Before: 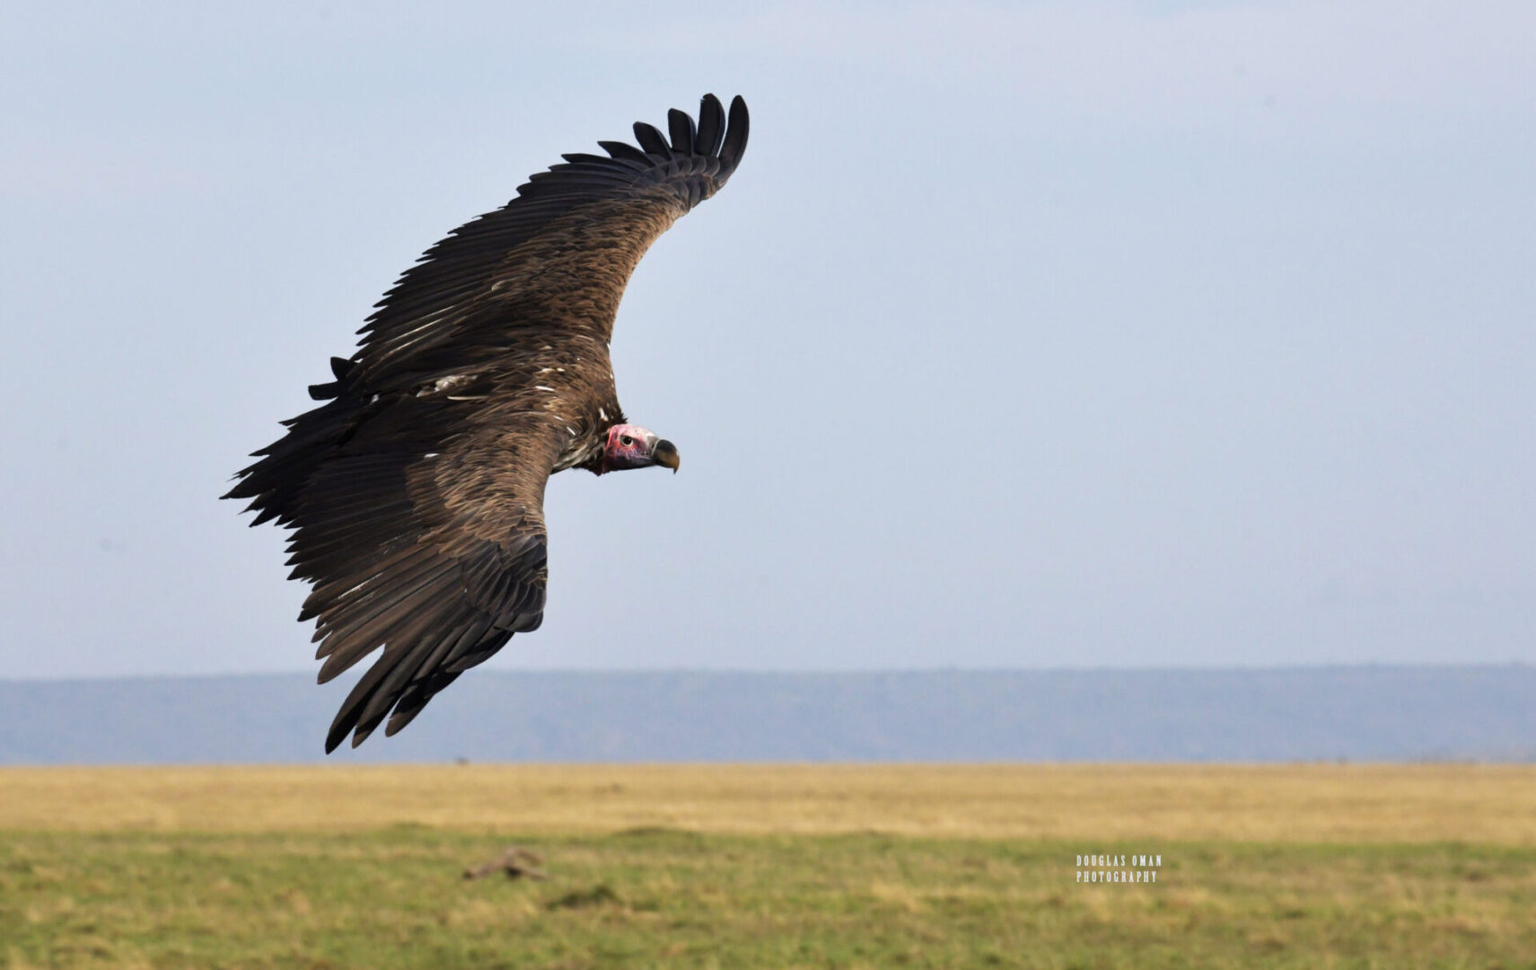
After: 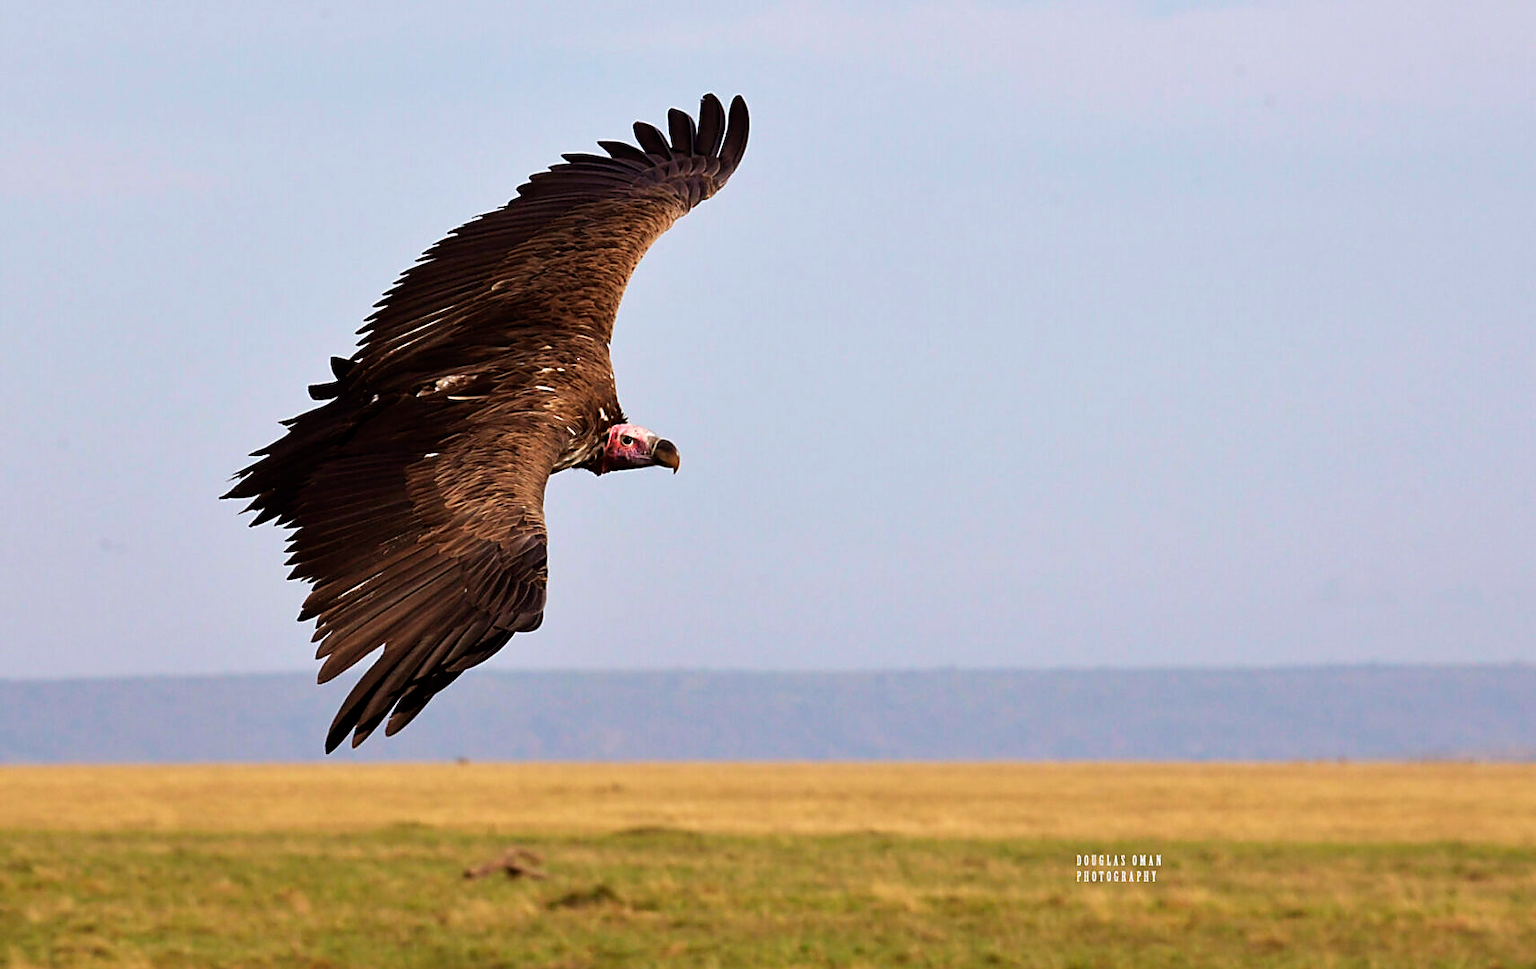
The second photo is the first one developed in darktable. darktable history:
rgb levels: mode RGB, independent channels, levels [[0, 0.5, 1], [0, 0.521, 1], [0, 0.536, 1]]
velvia: on, module defaults
sharpen: radius 1.4, amount 1.25, threshold 0.7
